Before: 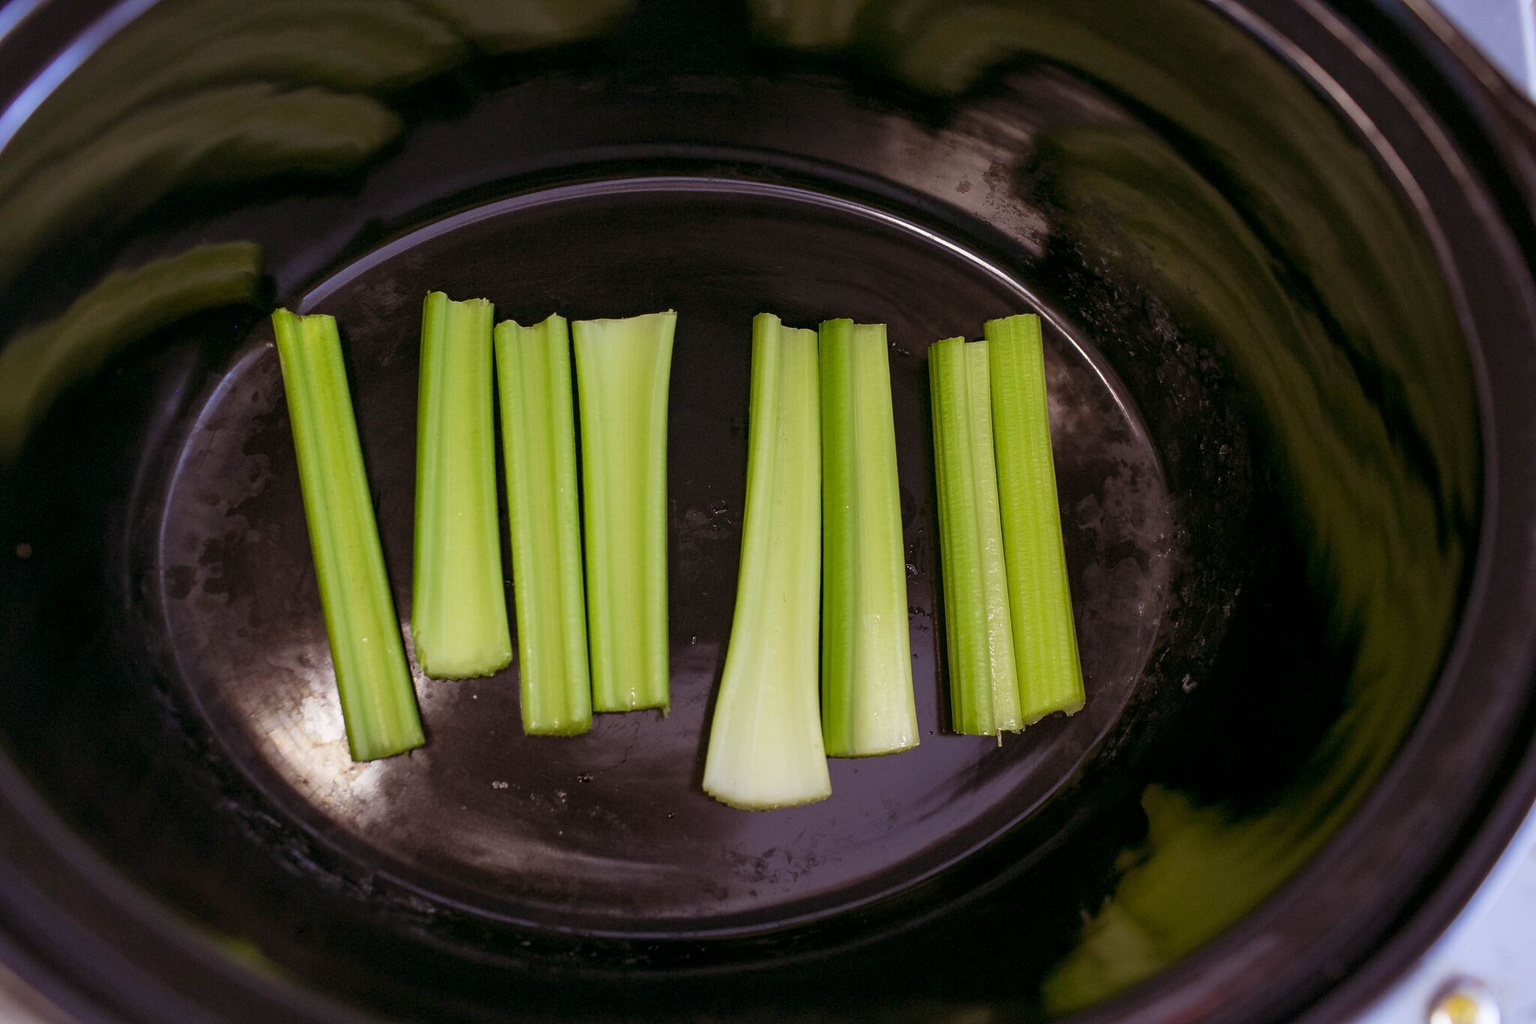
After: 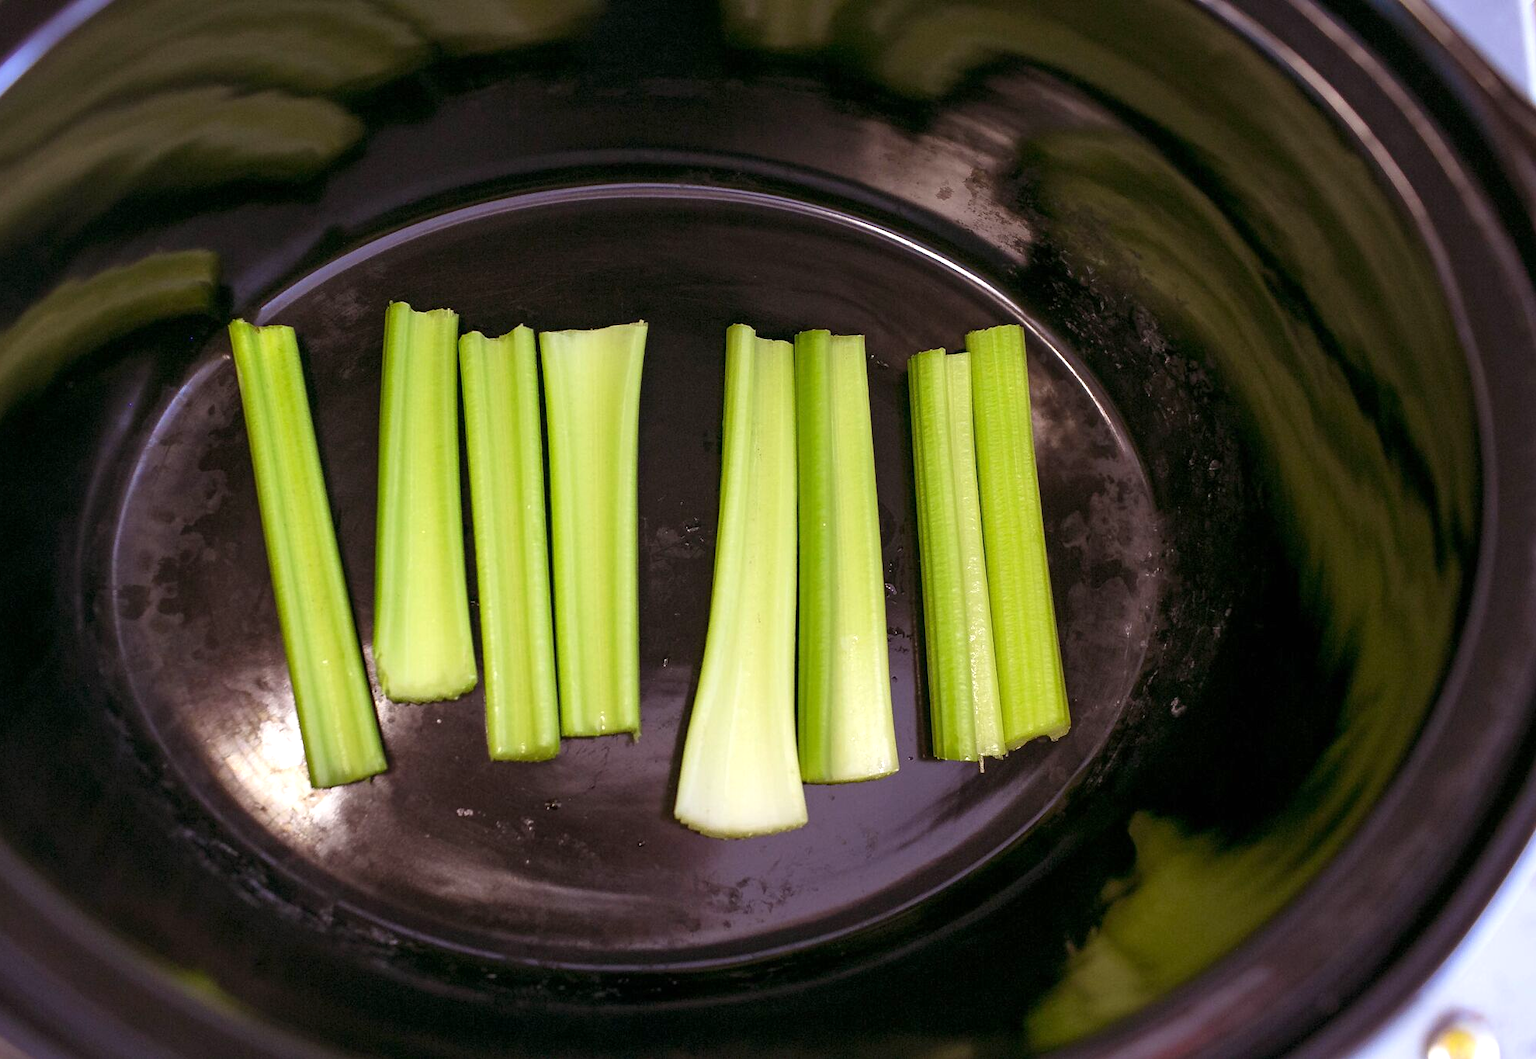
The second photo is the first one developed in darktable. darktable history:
exposure: exposure 0.605 EV, compensate highlight preservation false
crop and rotate: left 3.323%
